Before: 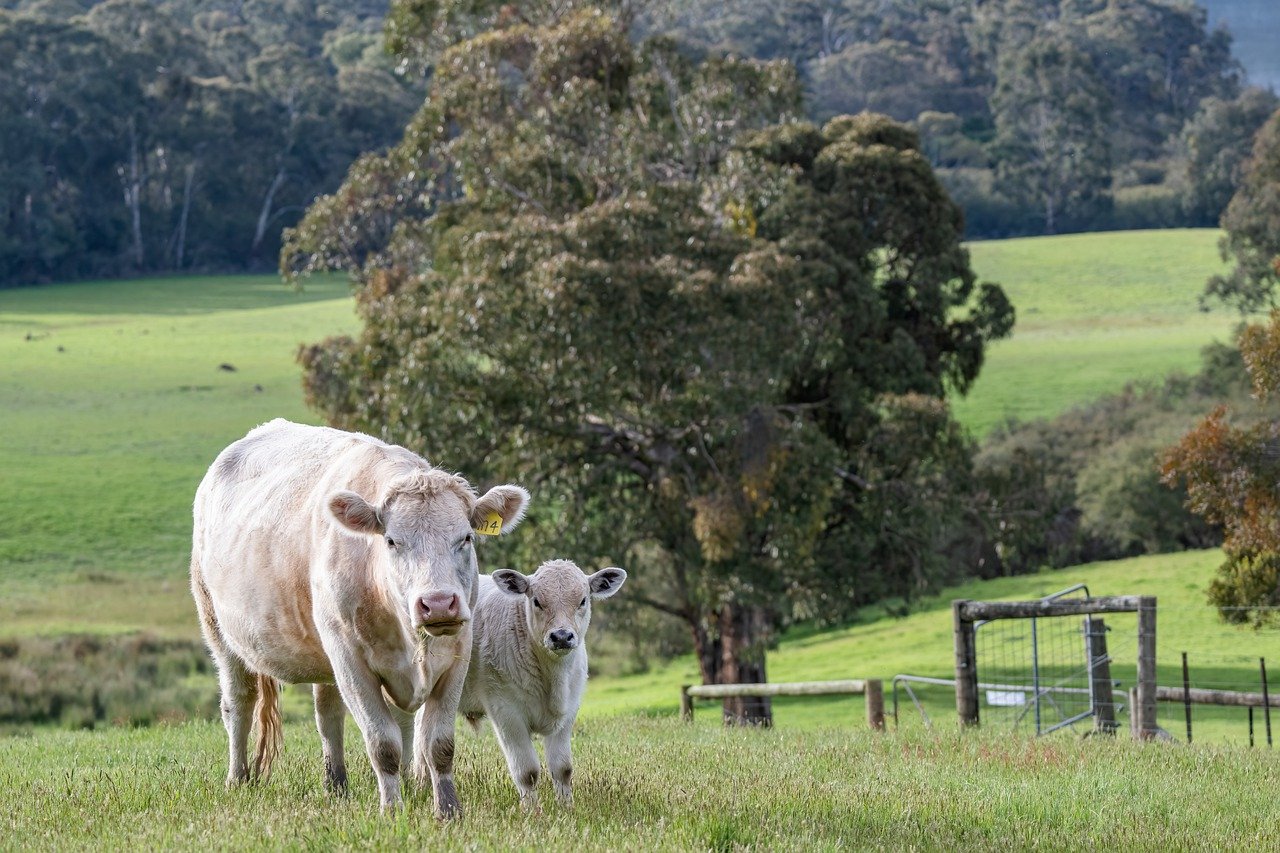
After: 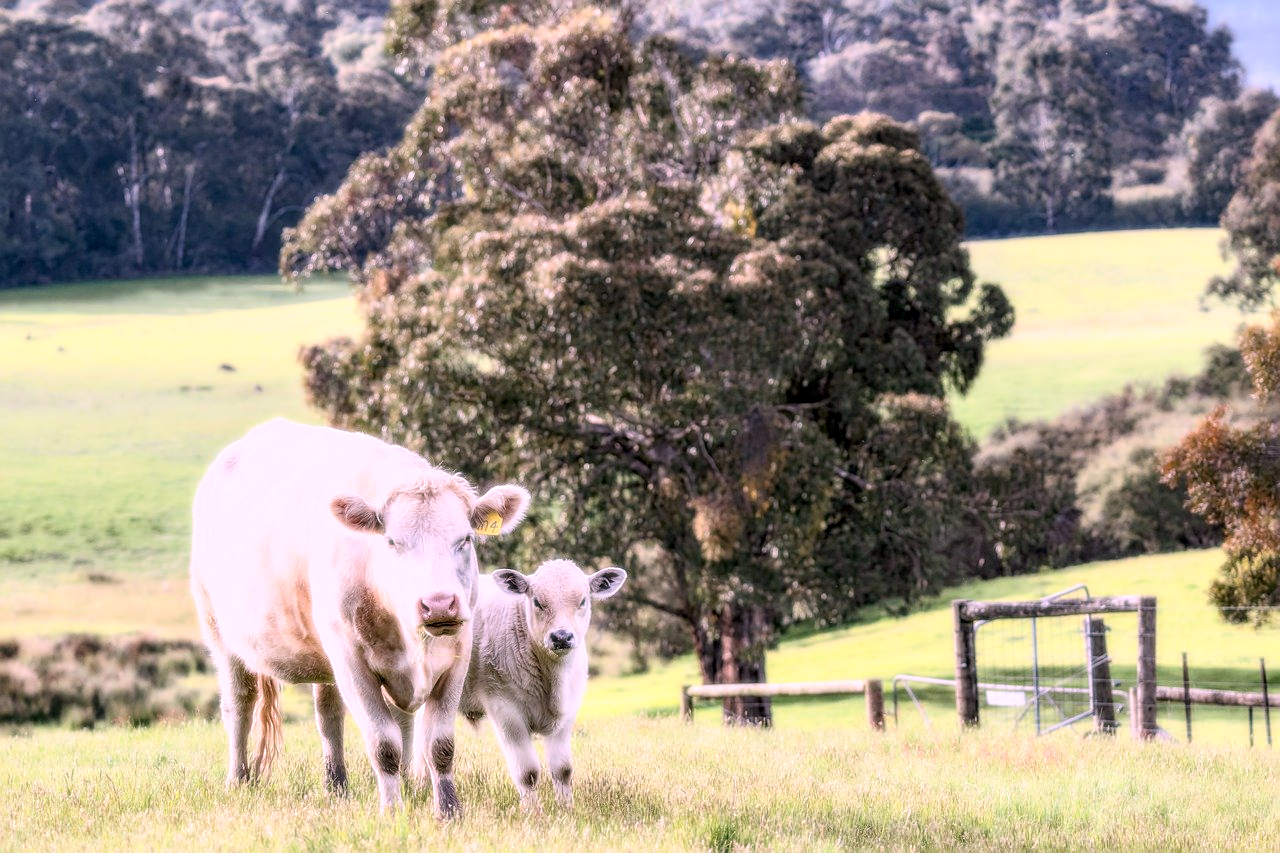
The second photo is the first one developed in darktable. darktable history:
white balance: red 1.188, blue 1.11
local contrast: detail 130%
bloom: size 0%, threshold 54.82%, strength 8.31%
sharpen: on, module defaults
